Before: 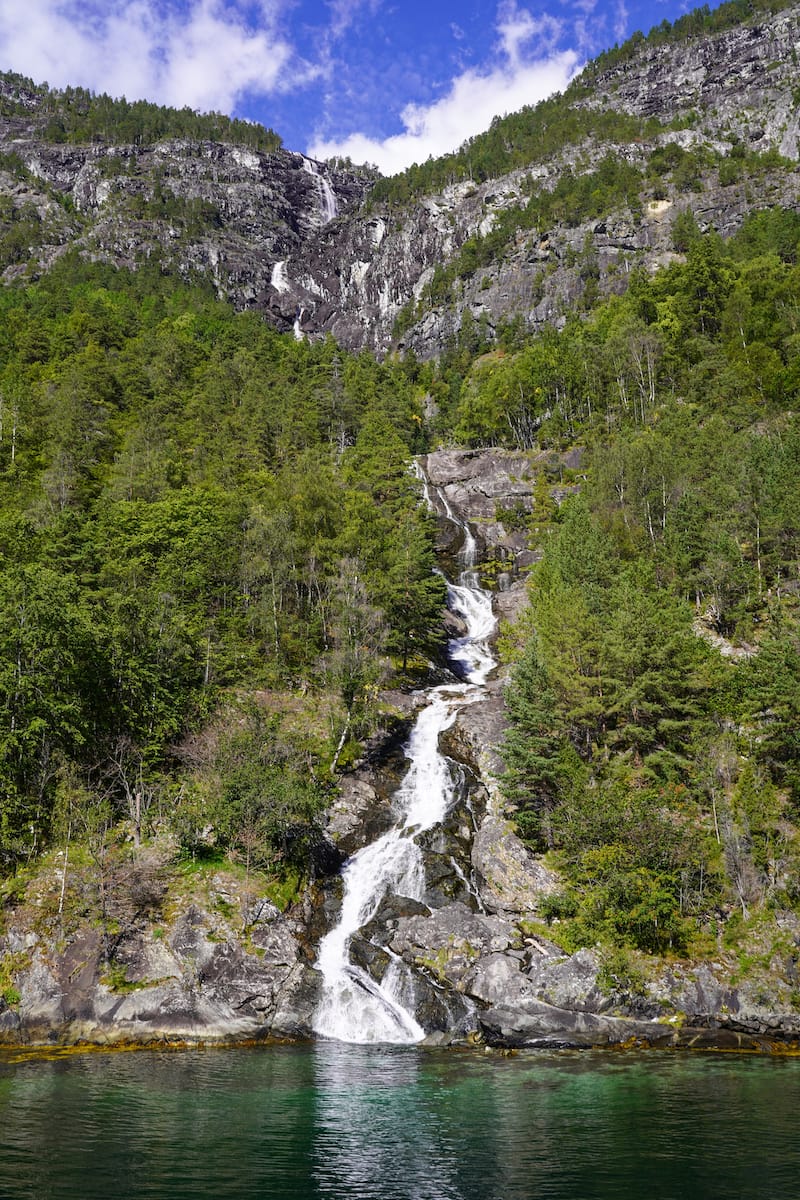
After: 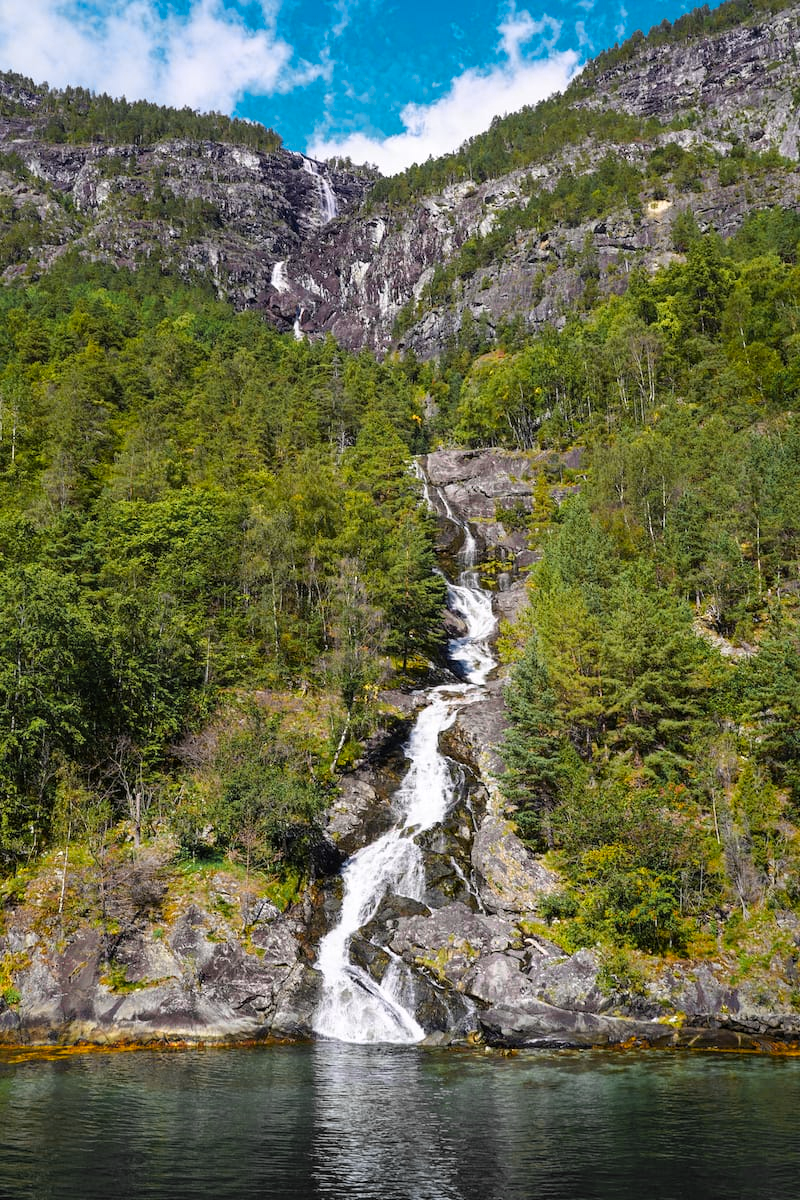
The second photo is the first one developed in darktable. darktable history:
color zones: curves: ch0 [(0.257, 0.558) (0.75, 0.565)]; ch1 [(0.004, 0.857) (0.14, 0.416) (0.257, 0.695) (0.442, 0.032) (0.736, 0.266) (0.891, 0.741)]; ch2 [(0, 0.623) (0.112, 0.436) (0.271, 0.474) (0.516, 0.64) (0.743, 0.286)]
white balance: red 1, blue 1
